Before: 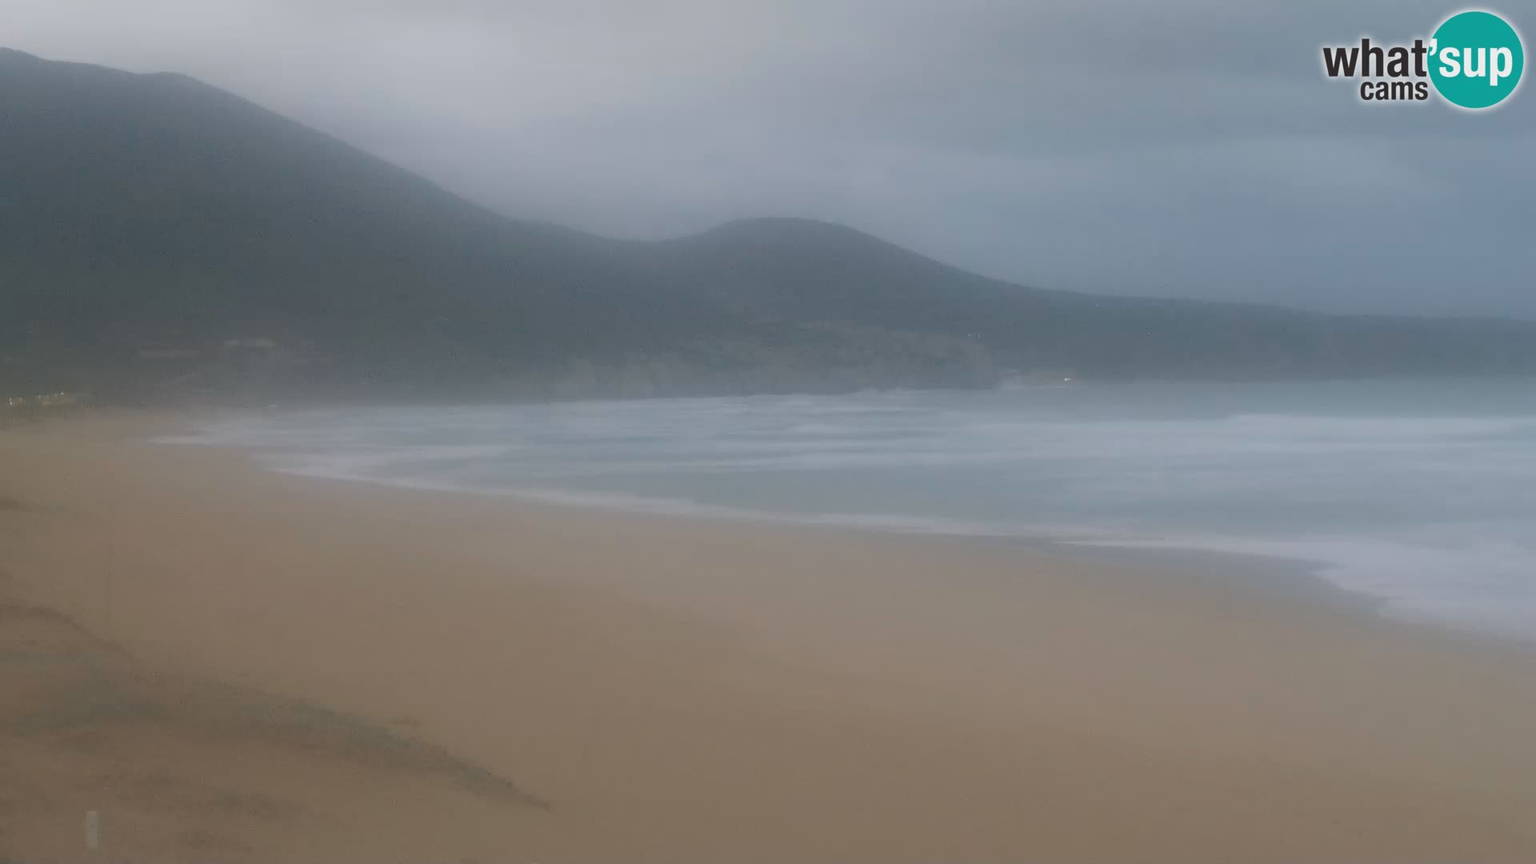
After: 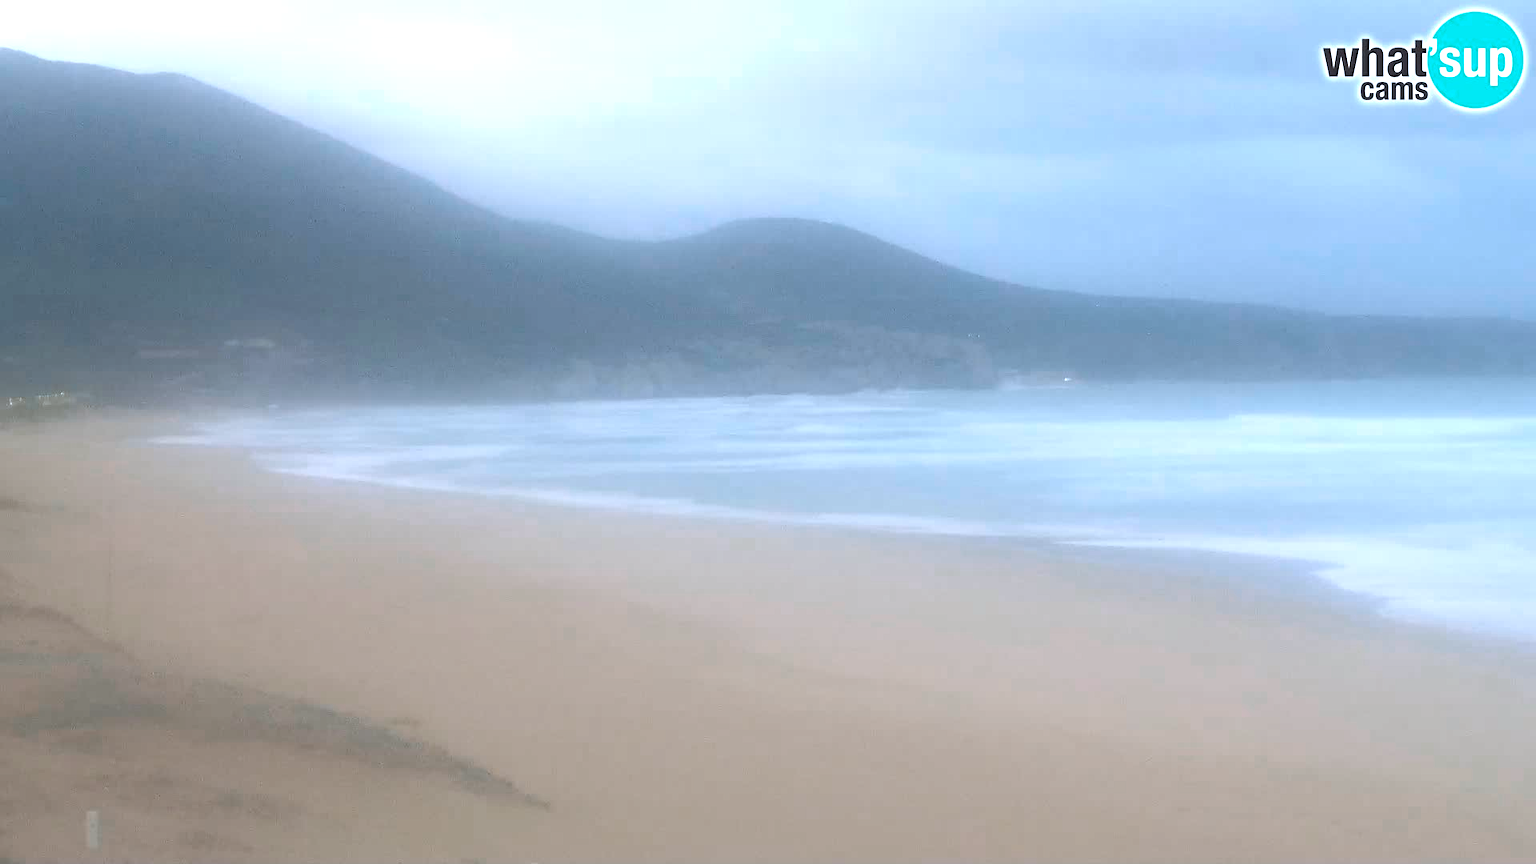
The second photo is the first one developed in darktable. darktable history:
levels: levels [0.012, 0.367, 0.697]
color zones: curves: ch0 [(0, 0.558) (0.143, 0.548) (0.286, 0.447) (0.429, 0.259) (0.571, 0.5) (0.714, 0.5) (0.857, 0.593) (1, 0.558)]; ch1 [(0, 0.543) (0.01, 0.544) (0.12, 0.492) (0.248, 0.458) (0.5, 0.534) (0.748, 0.5) (0.99, 0.469) (1, 0.543)]; ch2 [(0, 0.507) (0.143, 0.522) (0.286, 0.505) (0.429, 0.5) (0.571, 0.5) (0.714, 0.5) (0.857, 0.5) (1, 0.507)]
color calibration: x 0.37, y 0.382, temperature 4314.08 K
